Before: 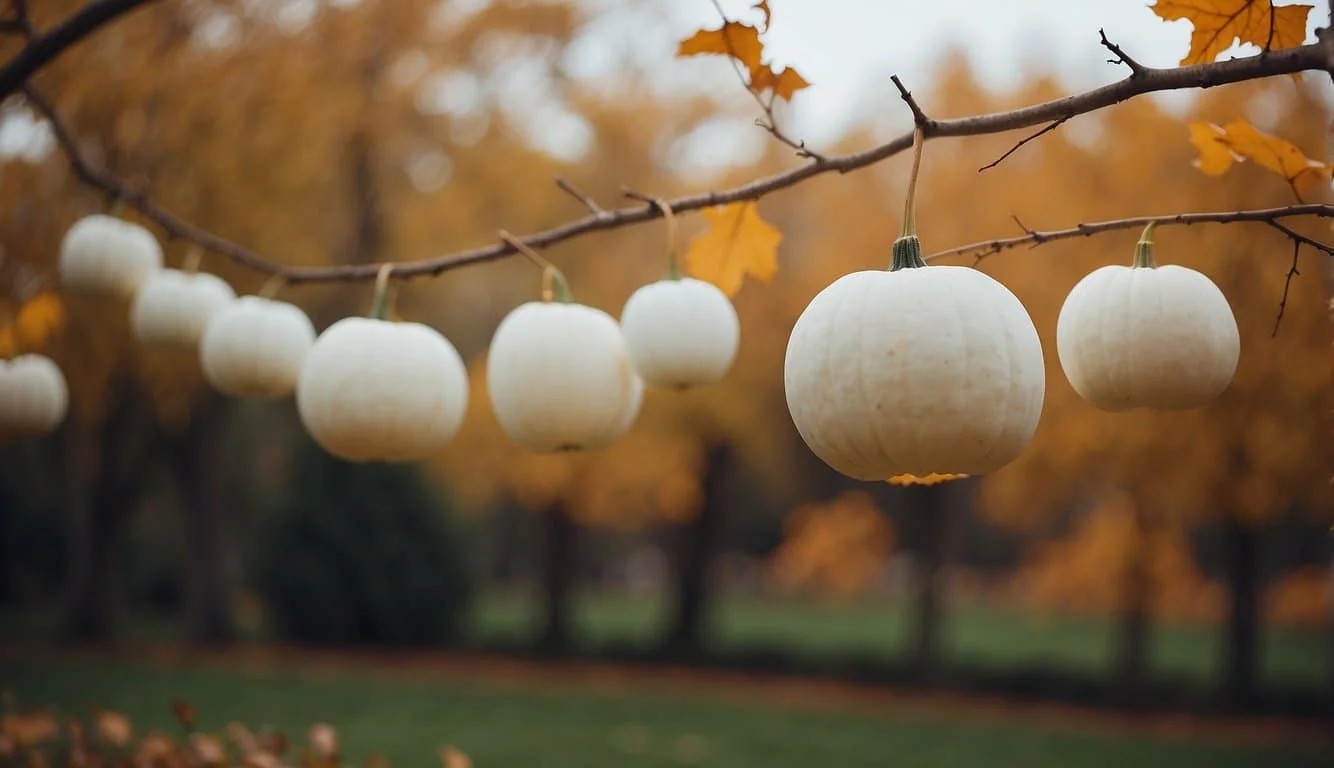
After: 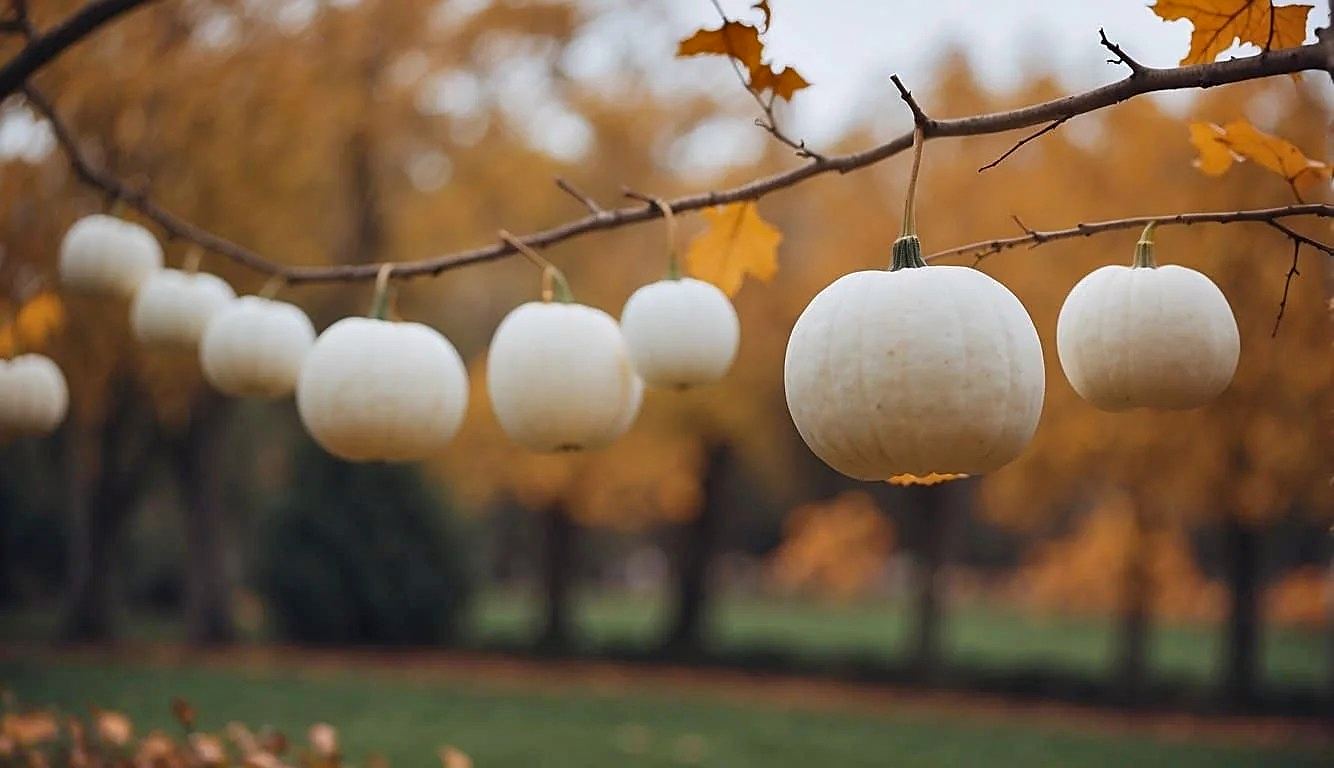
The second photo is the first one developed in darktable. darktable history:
white balance: red 1.009, blue 1.027
shadows and highlights: shadows color adjustment 97.66%, soften with gaussian
sharpen: on, module defaults
